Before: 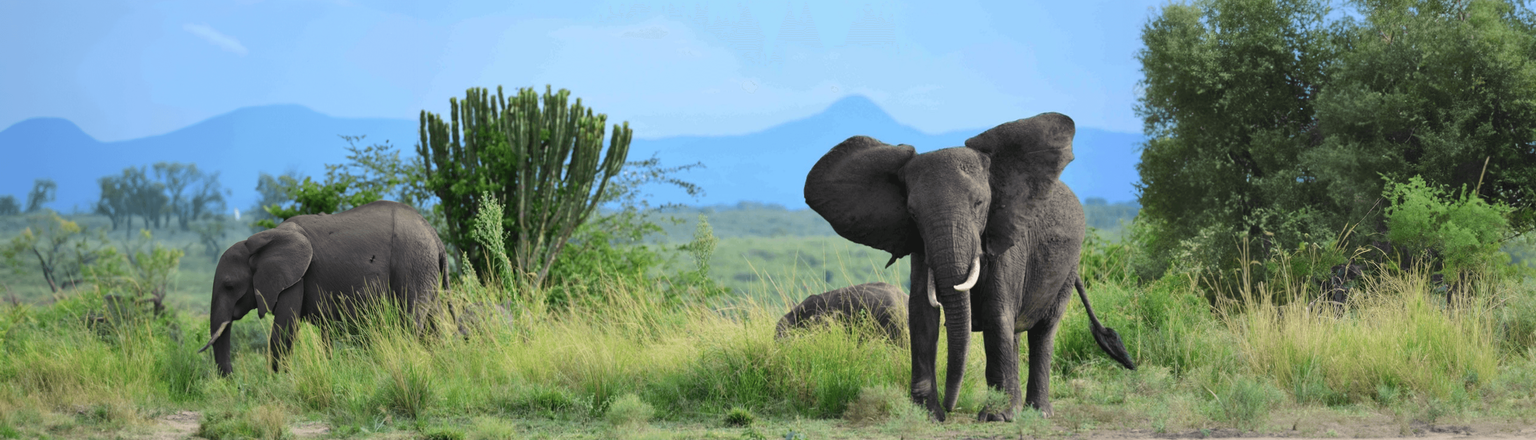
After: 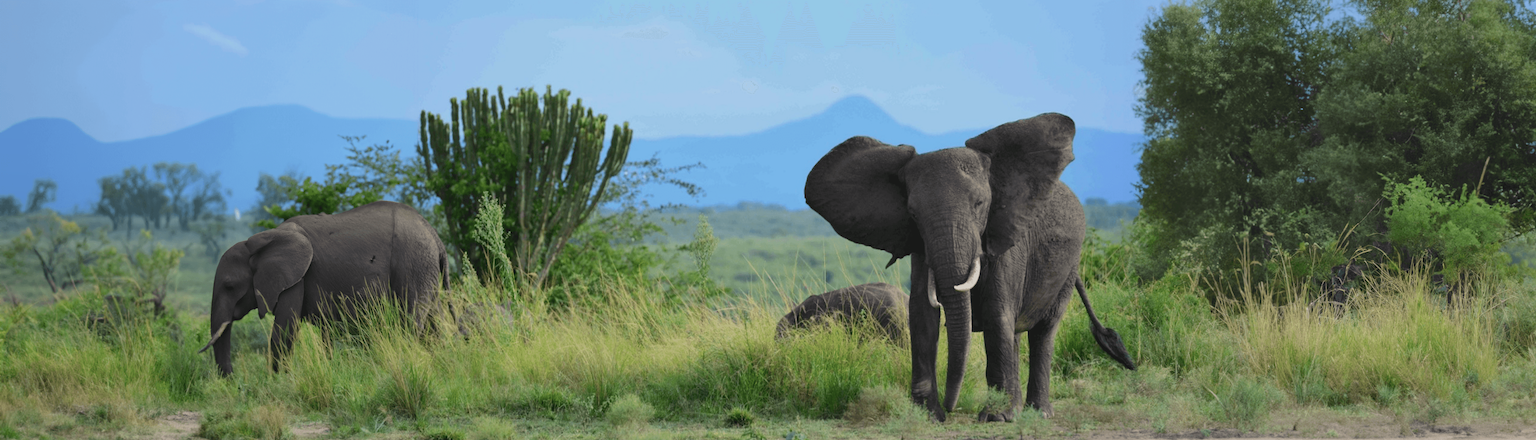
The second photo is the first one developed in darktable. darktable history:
tone equalizer: -8 EV 0.245 EV, -7 EV 0.42 EV, -6 EV 0.447 EV, -5 EV 0.233 EV, -3 EV -0.252 EV, -2 EV -0.403 EV, -1 EV -0.405 EV, +0 EV -0.28 EV
